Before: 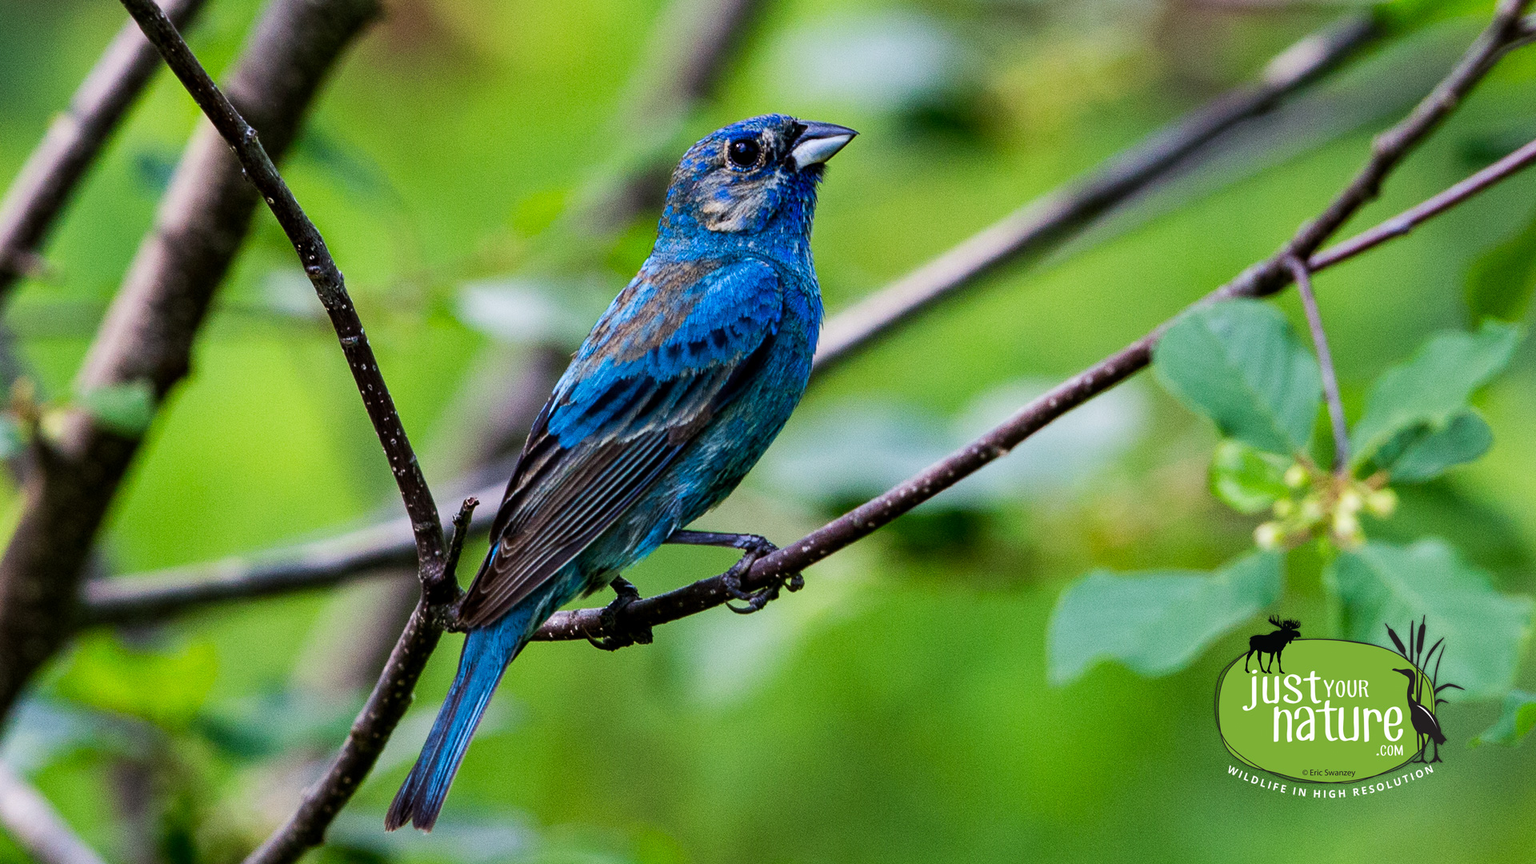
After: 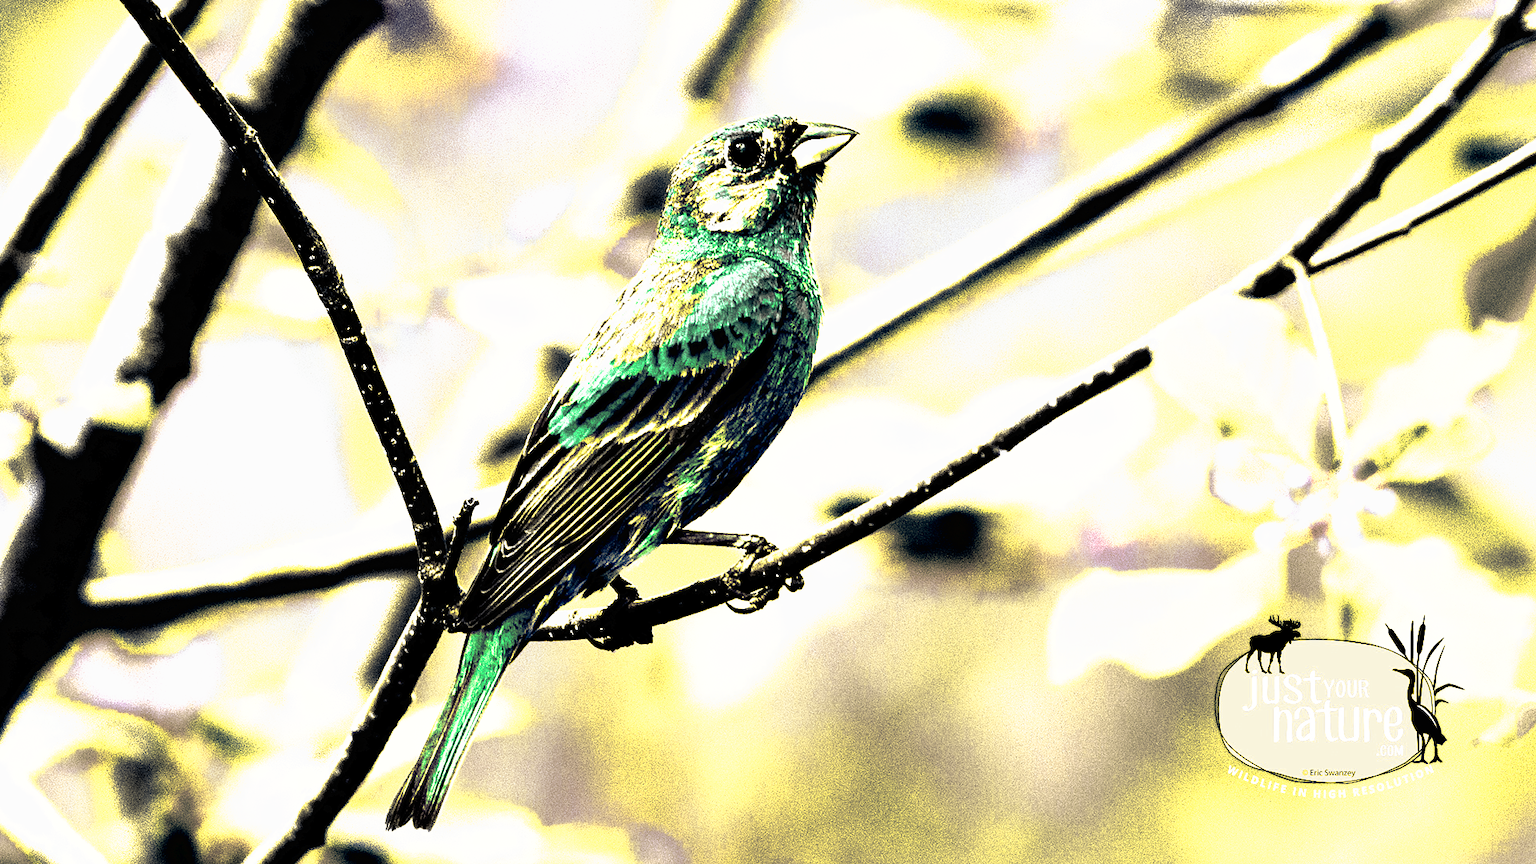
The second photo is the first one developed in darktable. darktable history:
tone curve: curves: ch0 [(0, 0) (0.003, 0.01) (0.011, 0.011) (0.025, 0.008) (0.044, 0.007) (0.069, 0.006) (0.1, 0.005) (0.136, 0.015) (0.177, 0.094) (0.224, 0.241) (0.277, 0.369) (0.335, 0.5) (0.399, 0.648) (0.468, 0.811) (0.543, 0.975) (0.623, 0.989) (0.709, 0.989) (0.801, 0.99) (0.898, 0.99) (1, 1)], preserve colors none
color look up table: target L [98.62, 100, 68.49, 69.52, 70.03, 96.54, 54.65, 70.62, 97.06, 97.02, 38.68, 28.72, 21.38, 0.194, 200.09, 100.34, 99.11, 68.49, 96.54, 100, 90.73, 97.19, 43.84, 23.27, 39.8, 46.6, 42.6, 29.96, 54.73, 100.34, 70.63, 69.98, 97.19, 31.56, 46.38, 38.15, 40.6, 43.19, 43.66, 17.92, 25.32, 13.89, 0.183, 12.87, 100, 55.12, 98.35, 64.85, 27.93], target a [-0.194, -0.097, -1.595, -1.27, 0.297, -2.838, -0.367, -2.577, -4.742, -4.943, -0.677, -1.169, -0.045, 0.069, 0, 0, -0.948, -1.595, -2.838, -0.097, -68.31, -0.264, 1.504, 4.409, 2.074, 0.614, 0.166, 1.104, -0.001, 0.001, -2.465, -0.067, -0.264, 5.388, -3.073, 1.278, 0.836, -0.121, -0.29, 3.292, -0.138, 0.707, 0, 0.493, -0.097, -0.158, -10.08, -37.19, -0.749], target b [2.414, 1.214, 23.03, 1.621, -1.061, 44.04, -0.12, 29, 72.61, 73.13, 3.166, 2.565, 1.043, -0.254, 0, 0, 0.739, 23.03, 44.04, 1.214, 63.9, 0.988, 3.559, 1.432, 4.012, 4.684, 4.864, 2.541, 0.01, -0.001, 27.14, 0.82, 0.988, 2.249, 4.426, 2.616, 3.983, 4.422, 2.762, 0.448, 1.997, 0.25, 0, 0.172, 1.214, 0.589, 78.05, 22.54, 2.161], num patches 49
